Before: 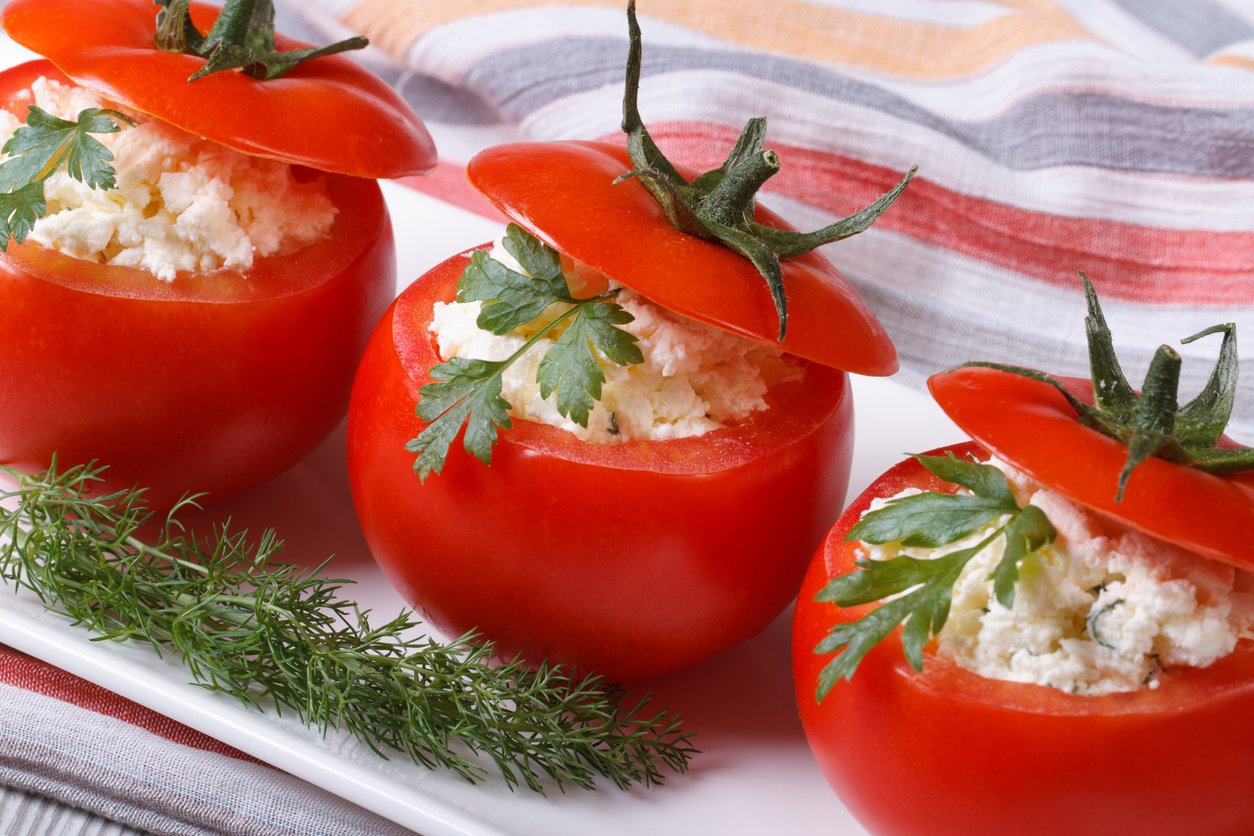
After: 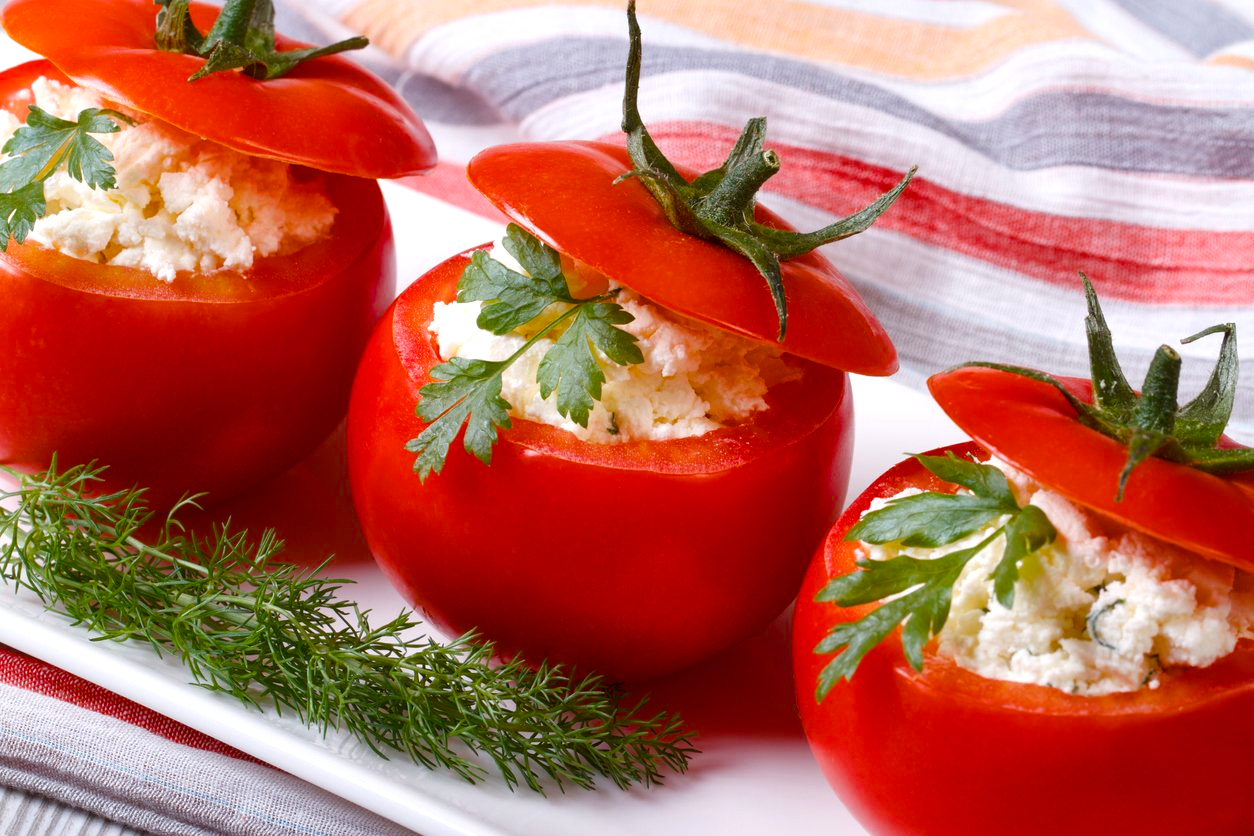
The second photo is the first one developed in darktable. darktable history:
color balance rgb: power › hue 309.92°, highlights gain › luminance 17.212%, perceptual saturation grading › global saturation 20%, perceptual saturation grading › highlights -25.163%, perceptual saturation grading › shadows 50.034%, global vibrance 11.091%
